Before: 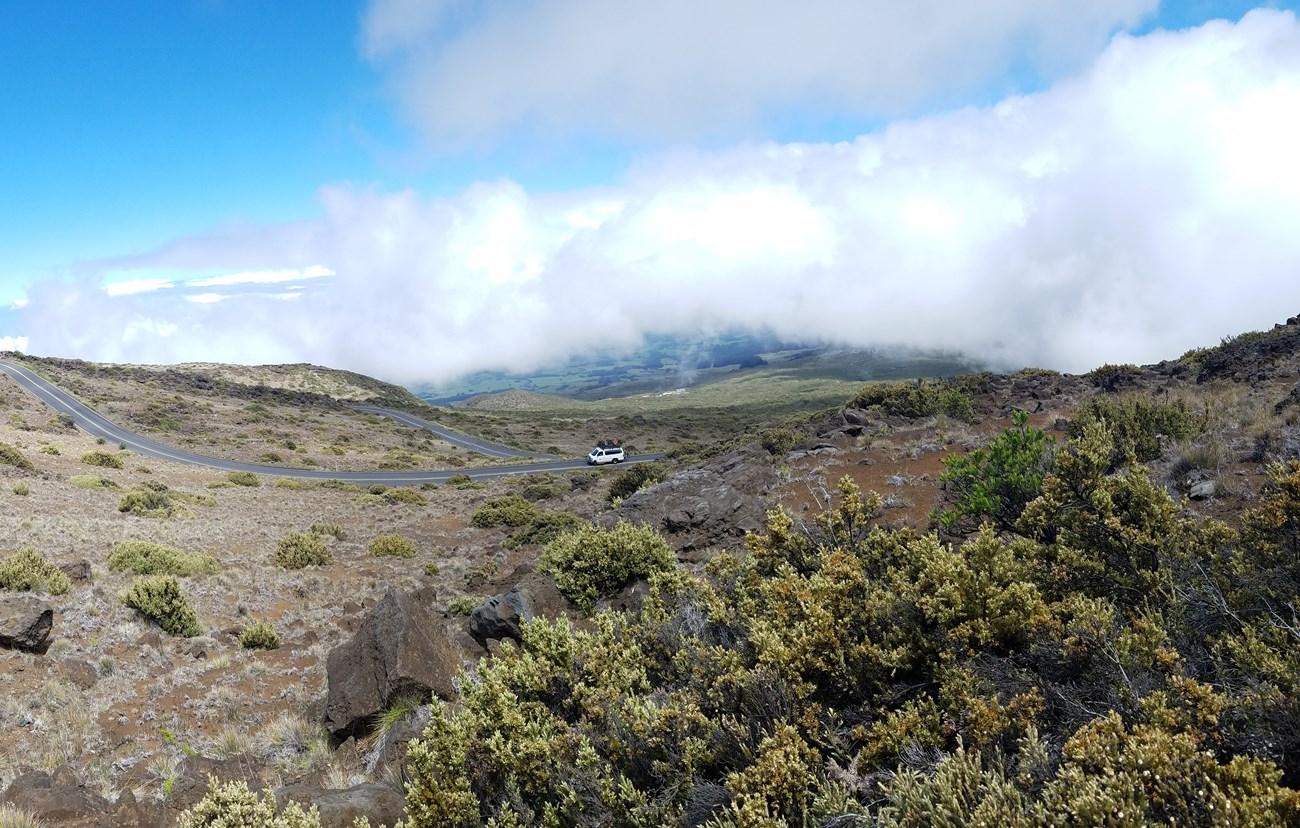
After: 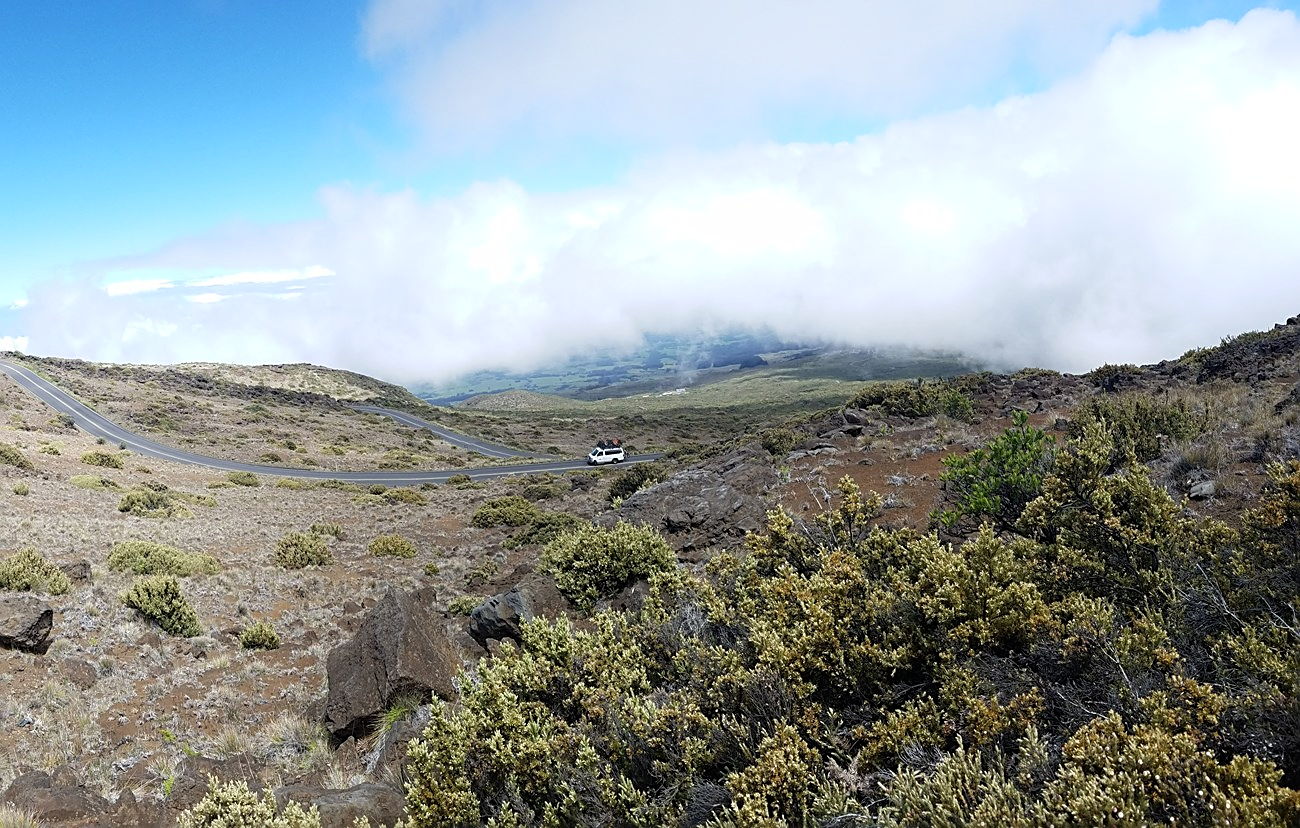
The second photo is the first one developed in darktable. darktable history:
shadows and highlights: shadows -25.54, highlights 48.33, soften with gaussian
sharpen: on, module defaults
levels: mode automatic
contrast brightness saturation: saturation -0.055
